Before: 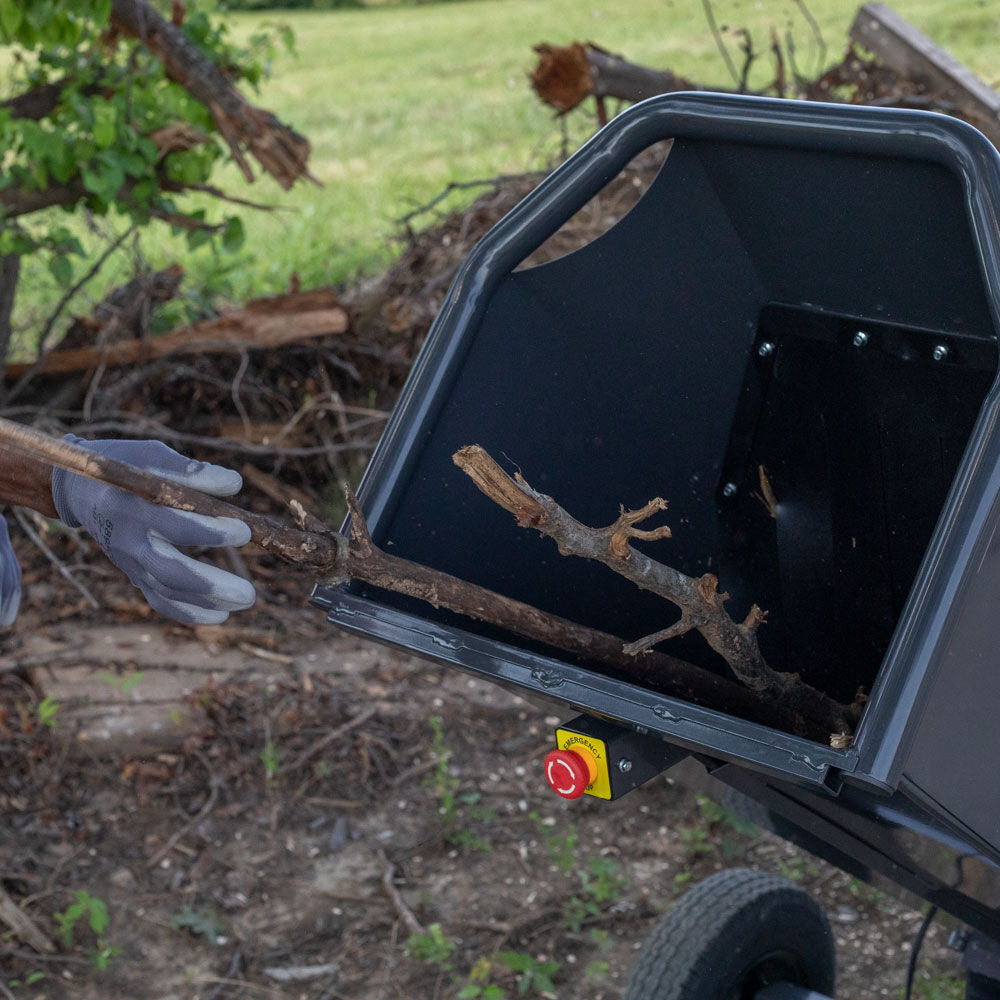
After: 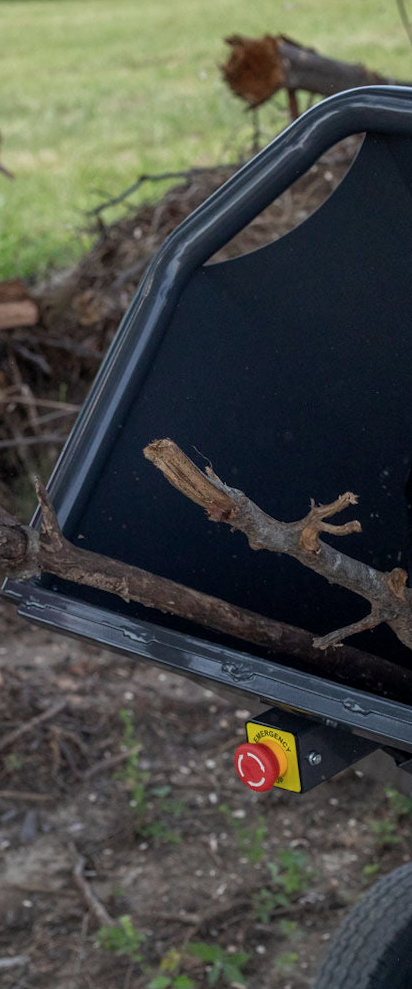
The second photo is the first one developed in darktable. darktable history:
color zones: curves: ch0 [(0, 0.613) (0.01, 0.613) (0.245, 0.448) (0.498, 0.529) (0.642, 0.665) (0.879, 0.777) (0.99, 0.613)]; ch1 [(0, 0) (0.143, 0) (0.286, 0) (0.429, 0) (0.571, 0) (0.714, 0) (0.857, 0)], mix -93.41%
exposure: black level correction 0.001, exposure -0.2 EV, compensate highlight preservation false
rotate and perspective: rotation 0.174°, lens shift (vertical) 0.013, lens shift (horizontal) 0.019, shear 0.001, automatic cropping original format, crop left 0.007, crop right 0.991, crop top 0.016, crop bottom 0.997
crop: left 31.229%, right 27.105%
